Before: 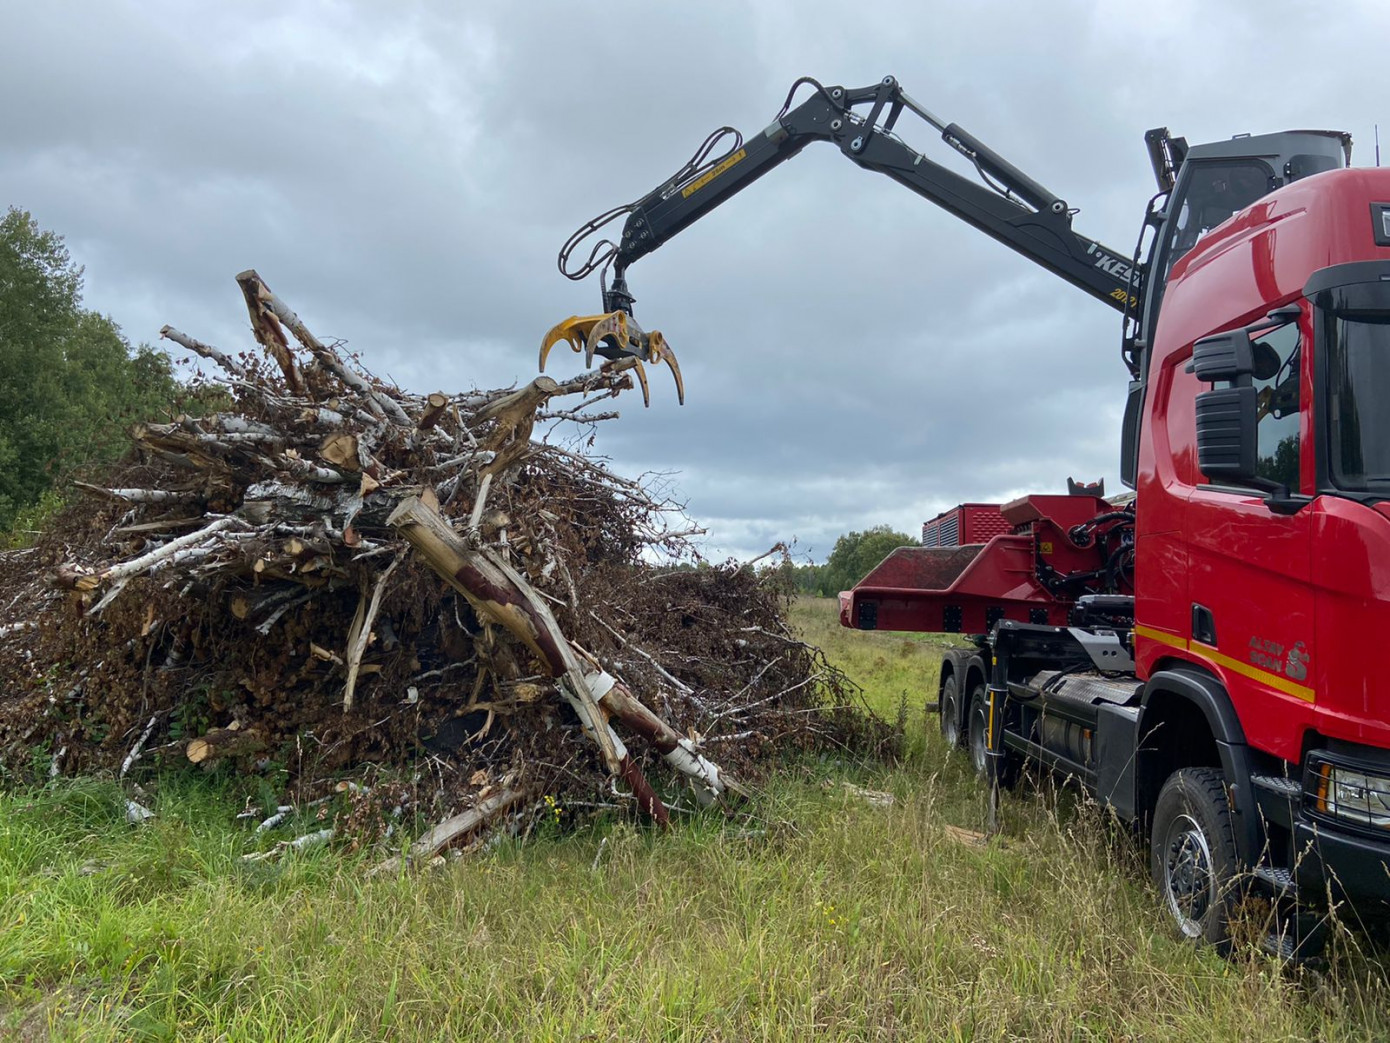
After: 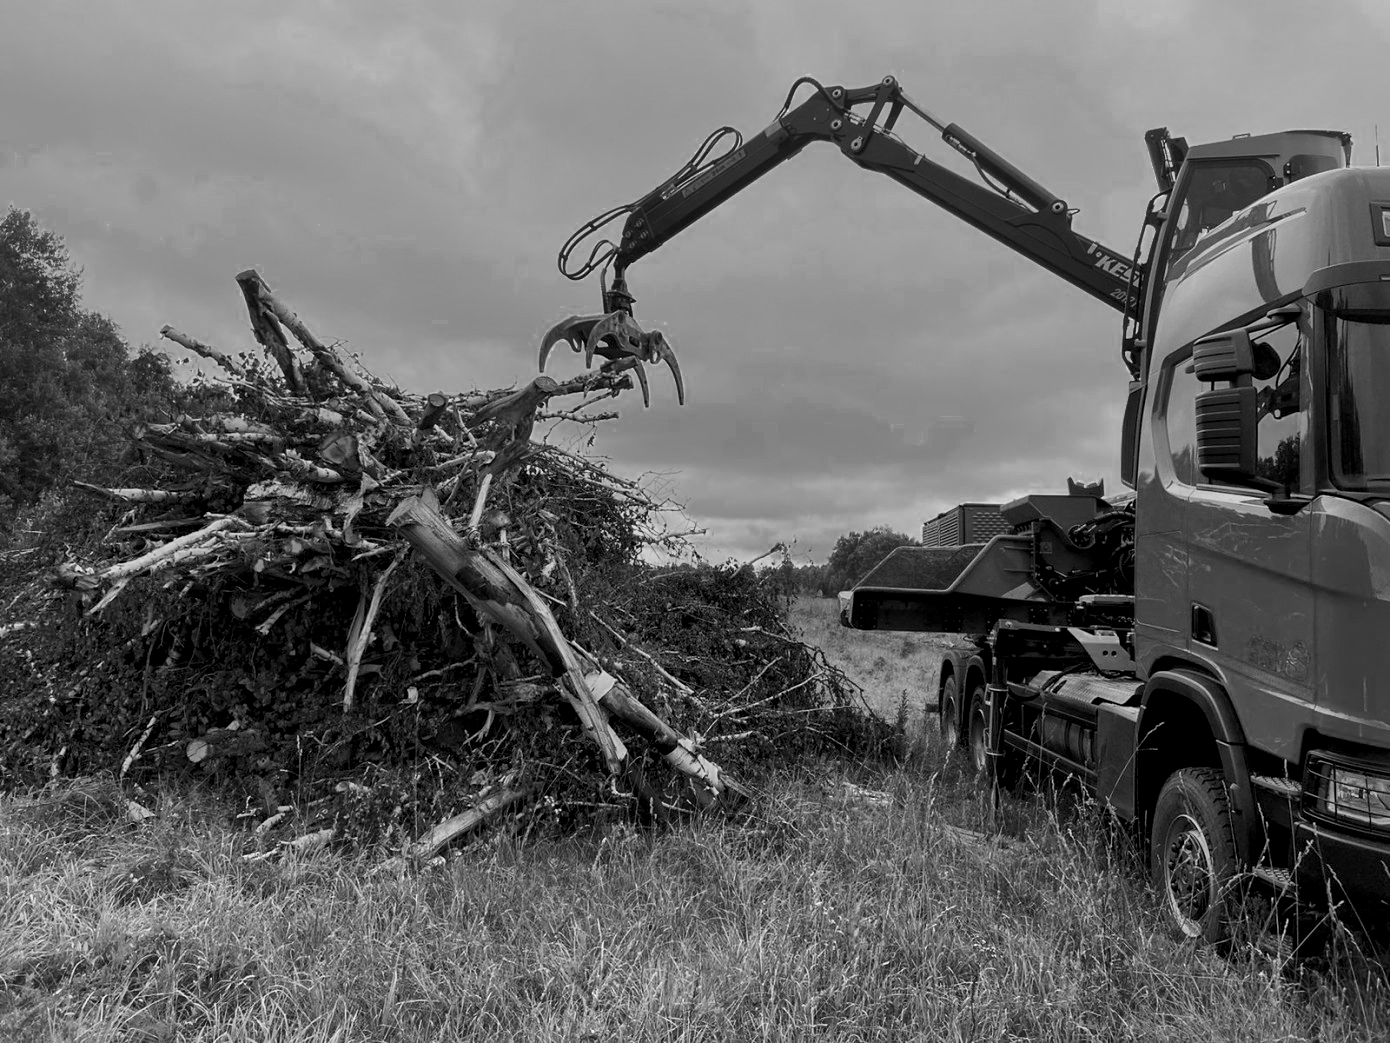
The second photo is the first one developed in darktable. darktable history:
color correction: highlights a* -7.23, highlights b* -0.161, shadows a* 20.08, shadows b* 11.73
local contrast: mode bilateral grid, contrast 25, coarseness 60, detail 151%, midtone range 0.2
color zones: curves: ch0 [(0.002, 0.589) (0.107, 0.484) (0.146, 0.249) (0.217, 0.352) (0.309, 0.525) (0.39, 0.404) (0.455, 0.169) (0.597, 0.055) (0.724, 0.212) (0.775, 0.691) (0.869, 0.571) (1, 0.587)]; ch1 [(0, 0) (0.143, 0) (0.286, 0) (0.429, 0) (0.571, 0) (0.714, 0) (0.857, 0)]
exposure: exposure -0.293 EV, compensate highlight preservation false
